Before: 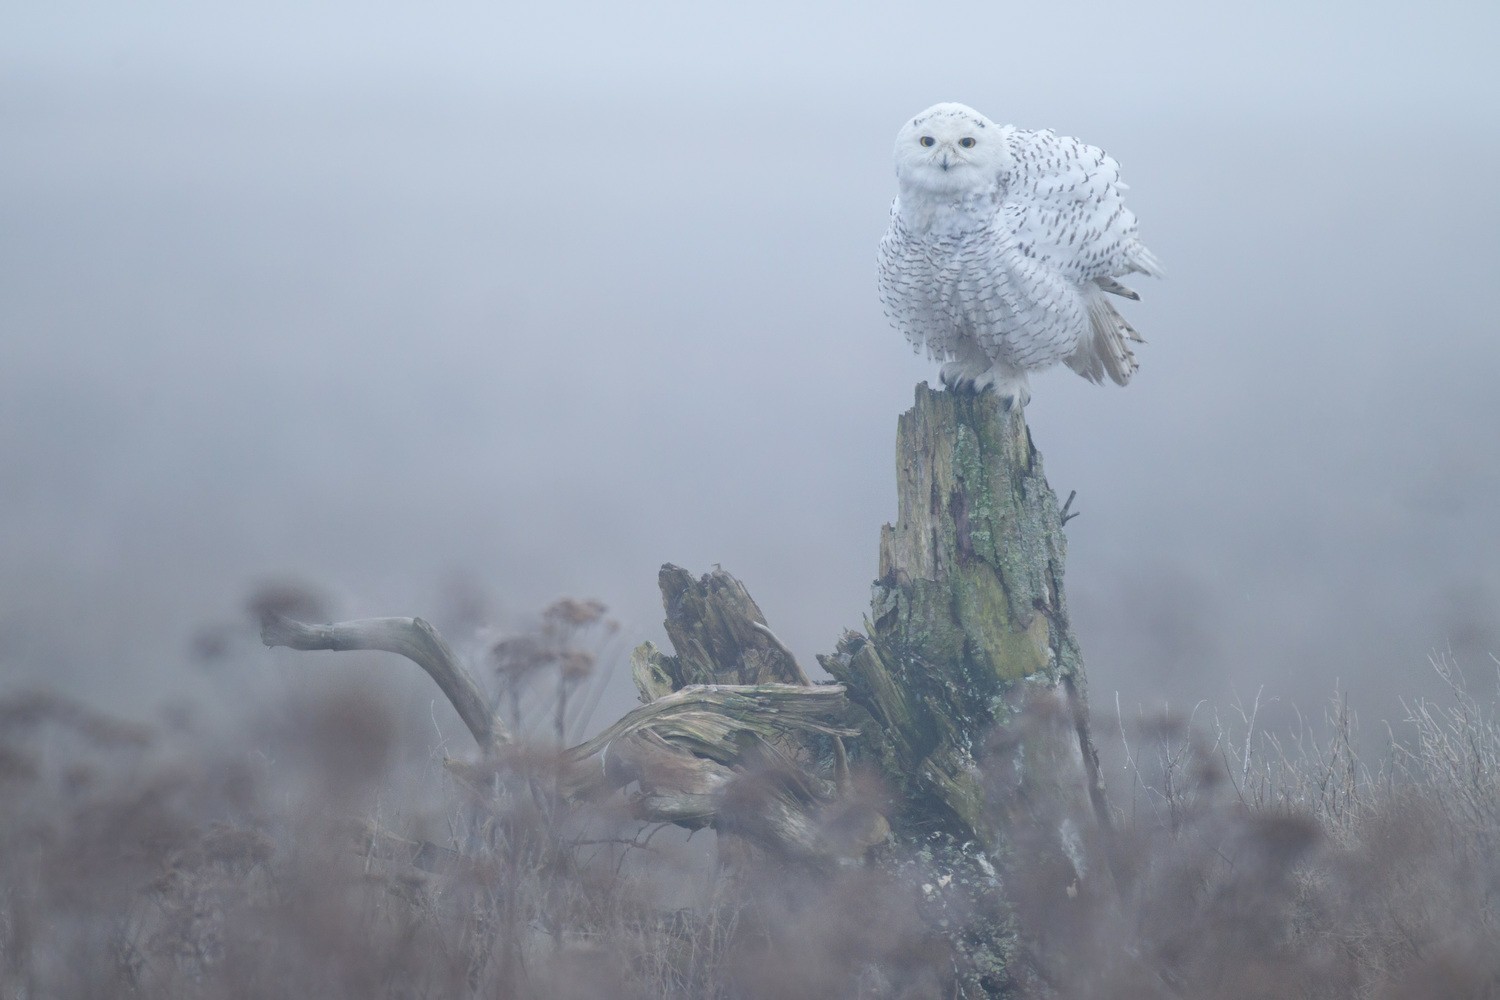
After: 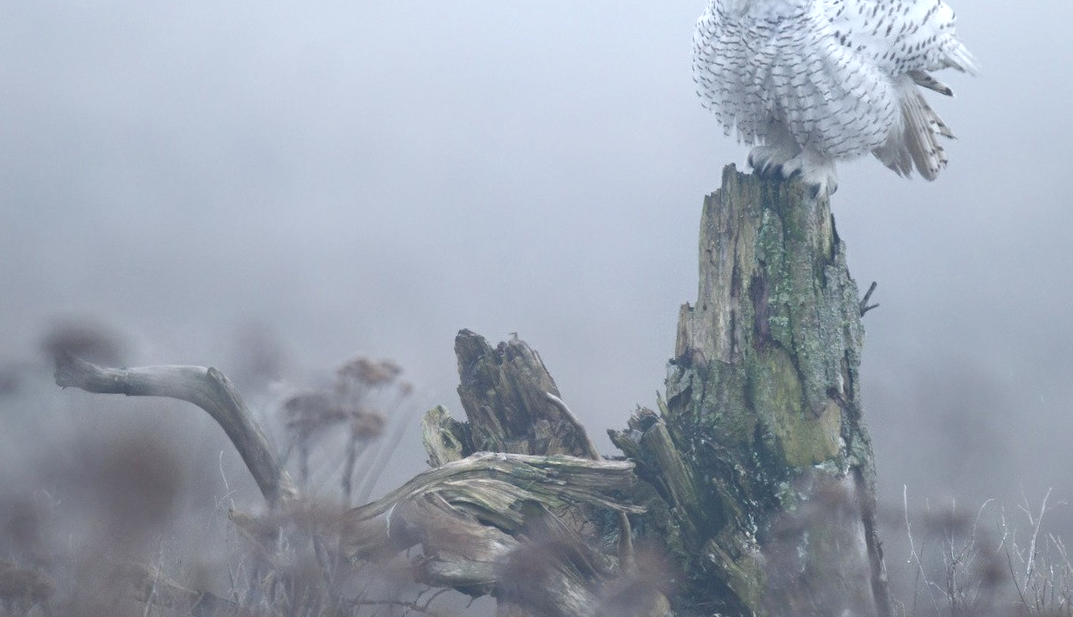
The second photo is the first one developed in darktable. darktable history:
crop and rotate: angle -3.59°, left 9.911%, top 20.462%, right 11.932%, bottom 12.122%
color balance rgb: perceptual saturation grading › global saturation 20%, perceptual saturation grading › highlights -49.265%, perceptual saturation grading › shadows 26.179%, perceptual brilliance grading › global brilliance 14.177%, perceptual brilliance grading › shadows -34.899%, global vibrance 9.763%
